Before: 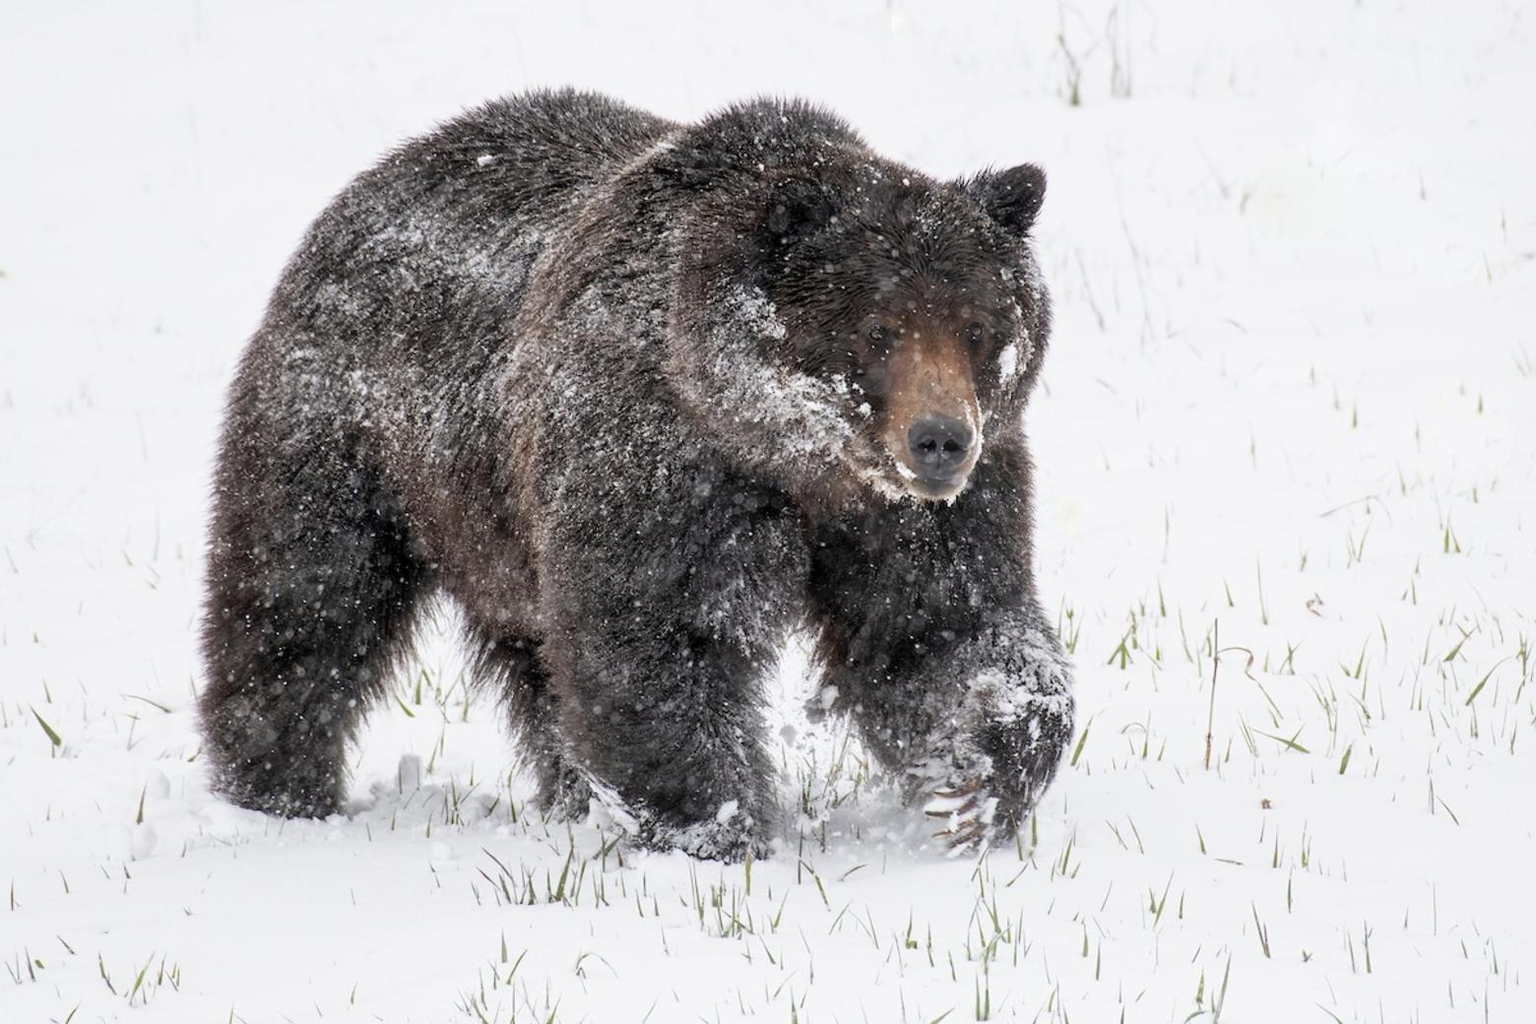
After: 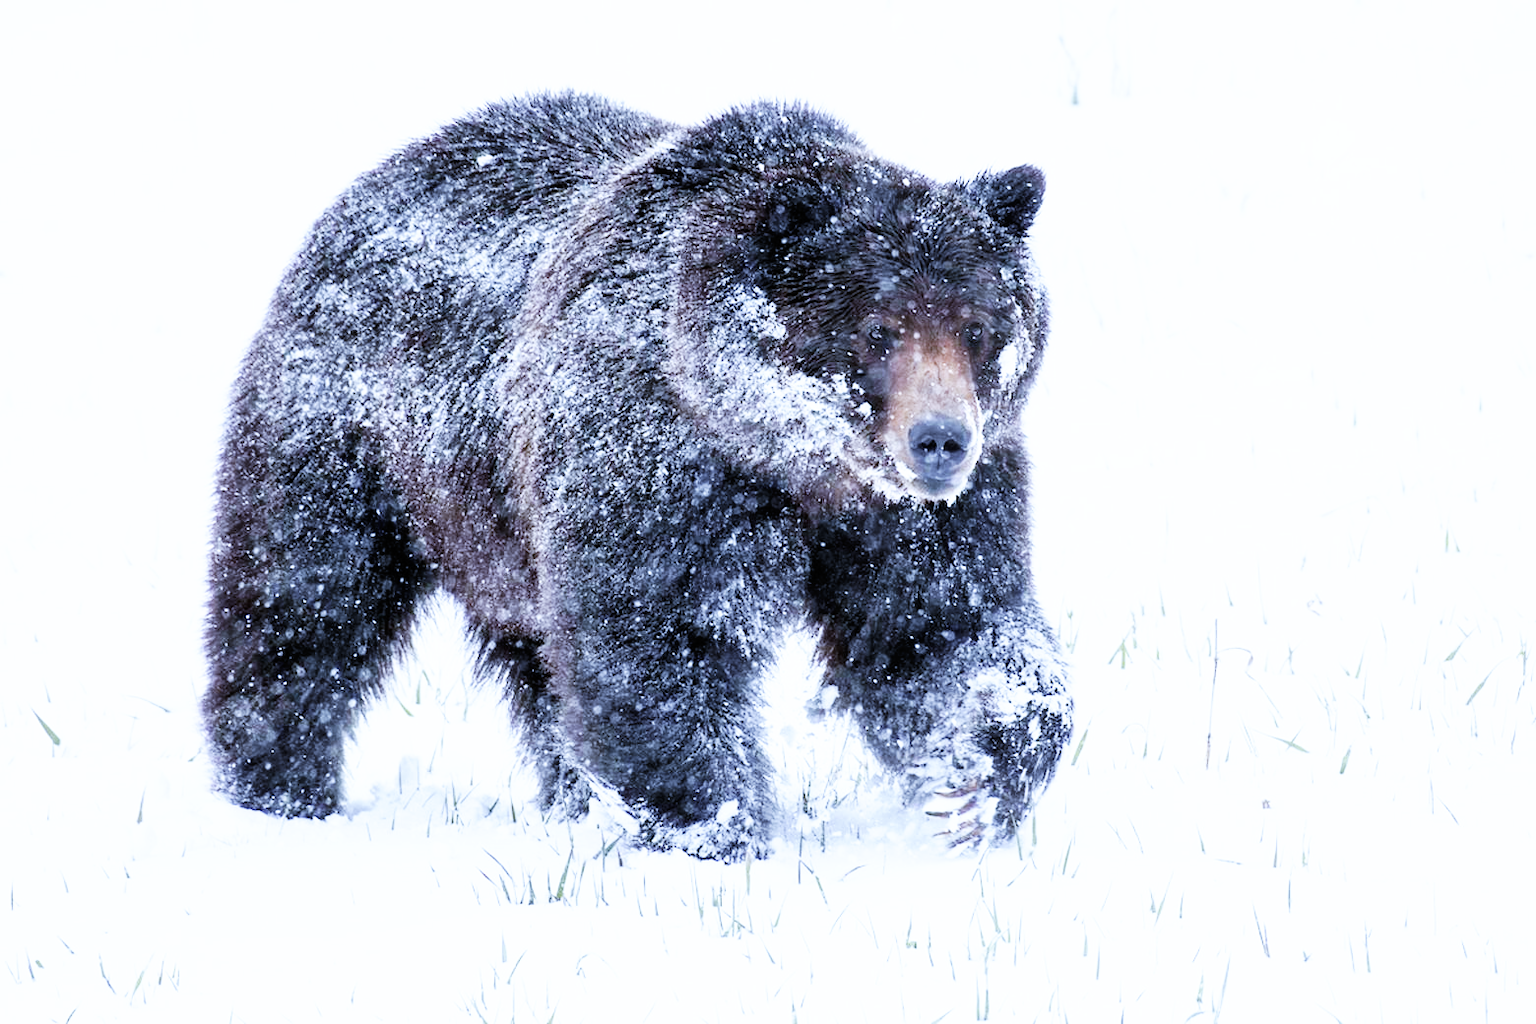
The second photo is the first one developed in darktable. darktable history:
base curve: curves: ch0 [(0, 0) (0.007, 0.004) (0.027, 0.03) (0.046, 0.07) (0.207, 0.54) (0.442, 0.872) (0.673, 0.972) (1, 1)], preserve colors none
white balance: red 0.871, blue 1.249
